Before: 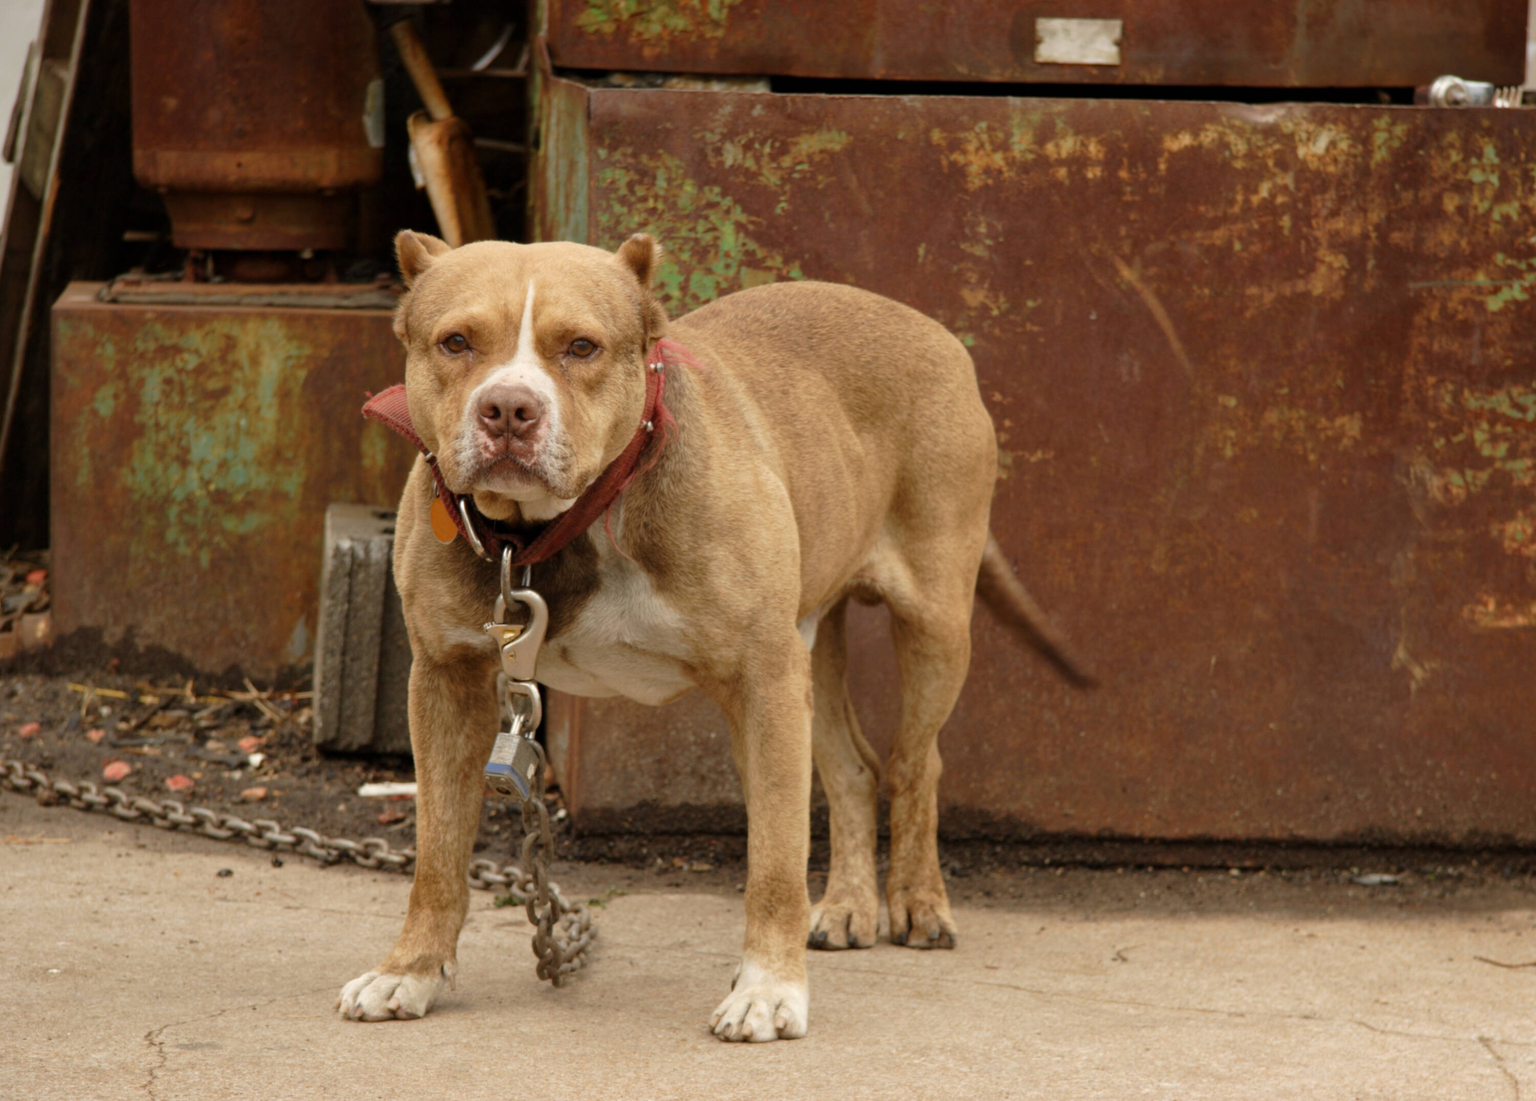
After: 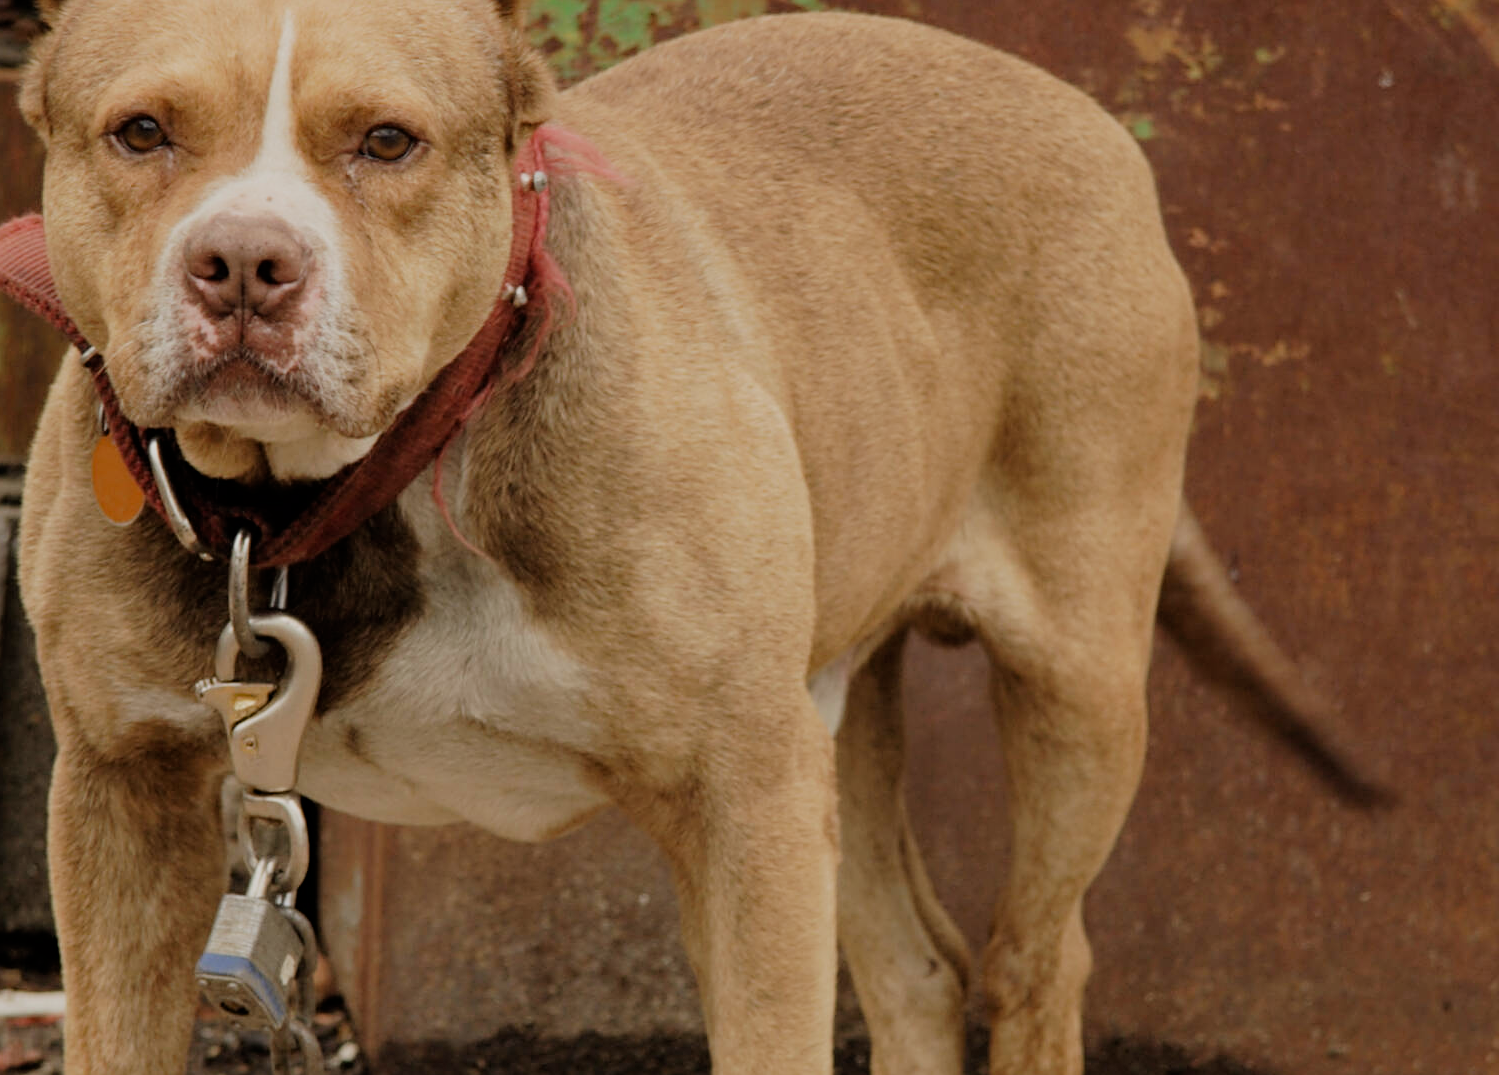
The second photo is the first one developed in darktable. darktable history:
sharpen: on, module defaults
crop: left 25%, top 25%, right 25%, bottom 25%
filmic rgb: black relative exposure -7.15 EV, white relative exposure 5.36 EV, hardness 3.02
